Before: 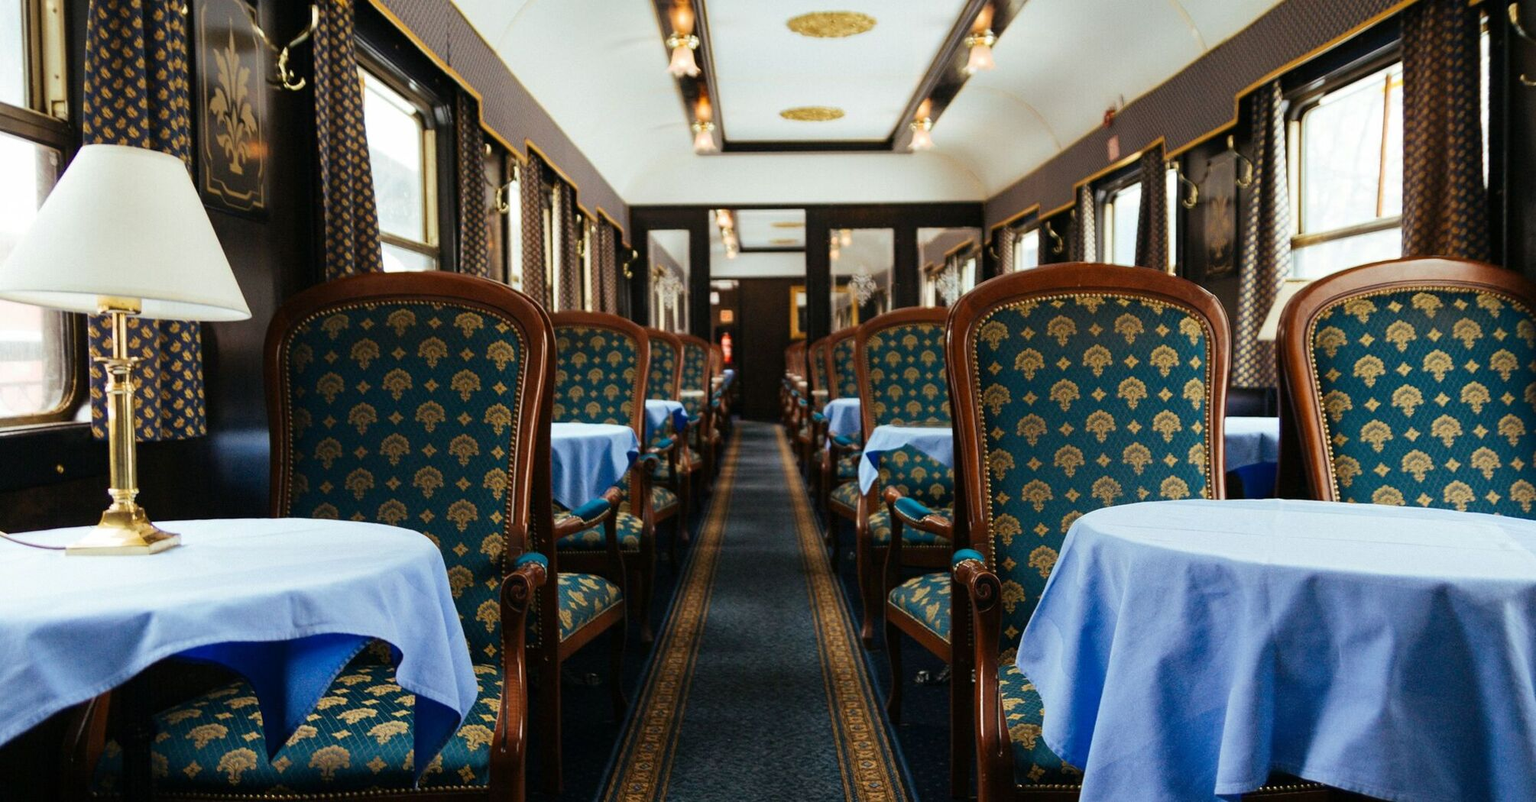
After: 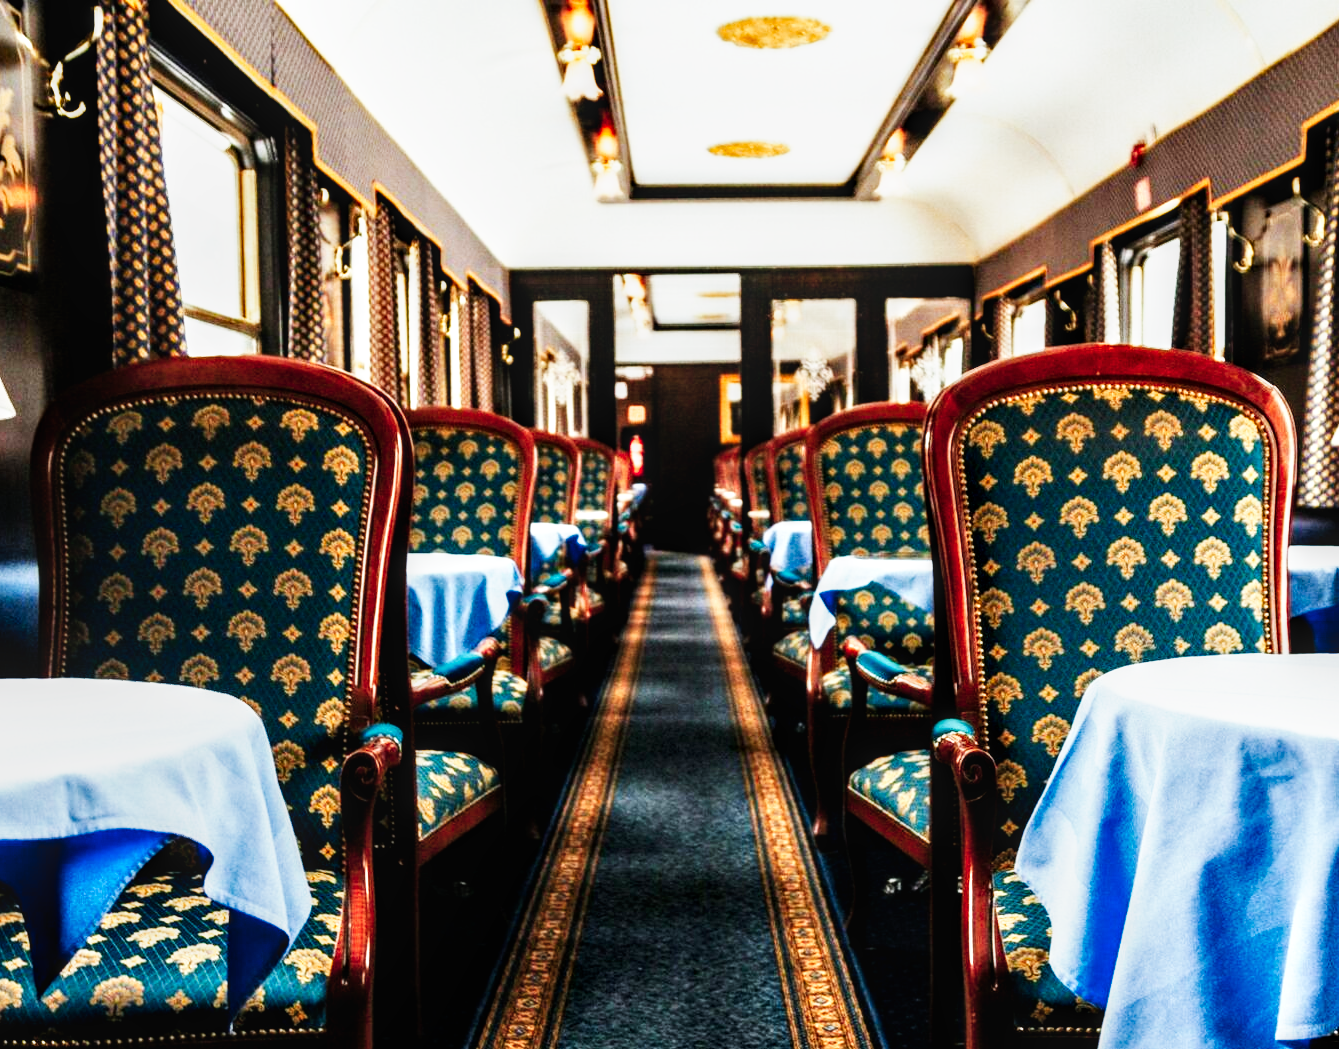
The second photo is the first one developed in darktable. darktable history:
base curve: curves: ch0 [(0, 0) (0.007, 0.004) (0.027, 0.03) (0.046, 0.07) (0.207, 0.54) (0.442, 0.872) (0.673, 0.972) (1, 1)], preserve colors none
tone equalizer: on, module defaults
exposure: black level correction 0.002, compensate exposure bias true, compensate highlight preservation false
crop and rotate: left 15.627%, right 17.75%
contrast equalizer: y [[0.513, 0.565, 0.608, 0.562, 0.512, 0.5], [0.5 ×6], [0.5, 0.5, 0.5, 0.528, 0.598, 0.658], [0 ×6], [0 ×6]]
local contrast: detail 130%
color zones: curves: ch1 [(0.235, 0.558) (0.75, 0.5)]; ch2 [(0.25, 0.462) (0.749, 0.457)]
